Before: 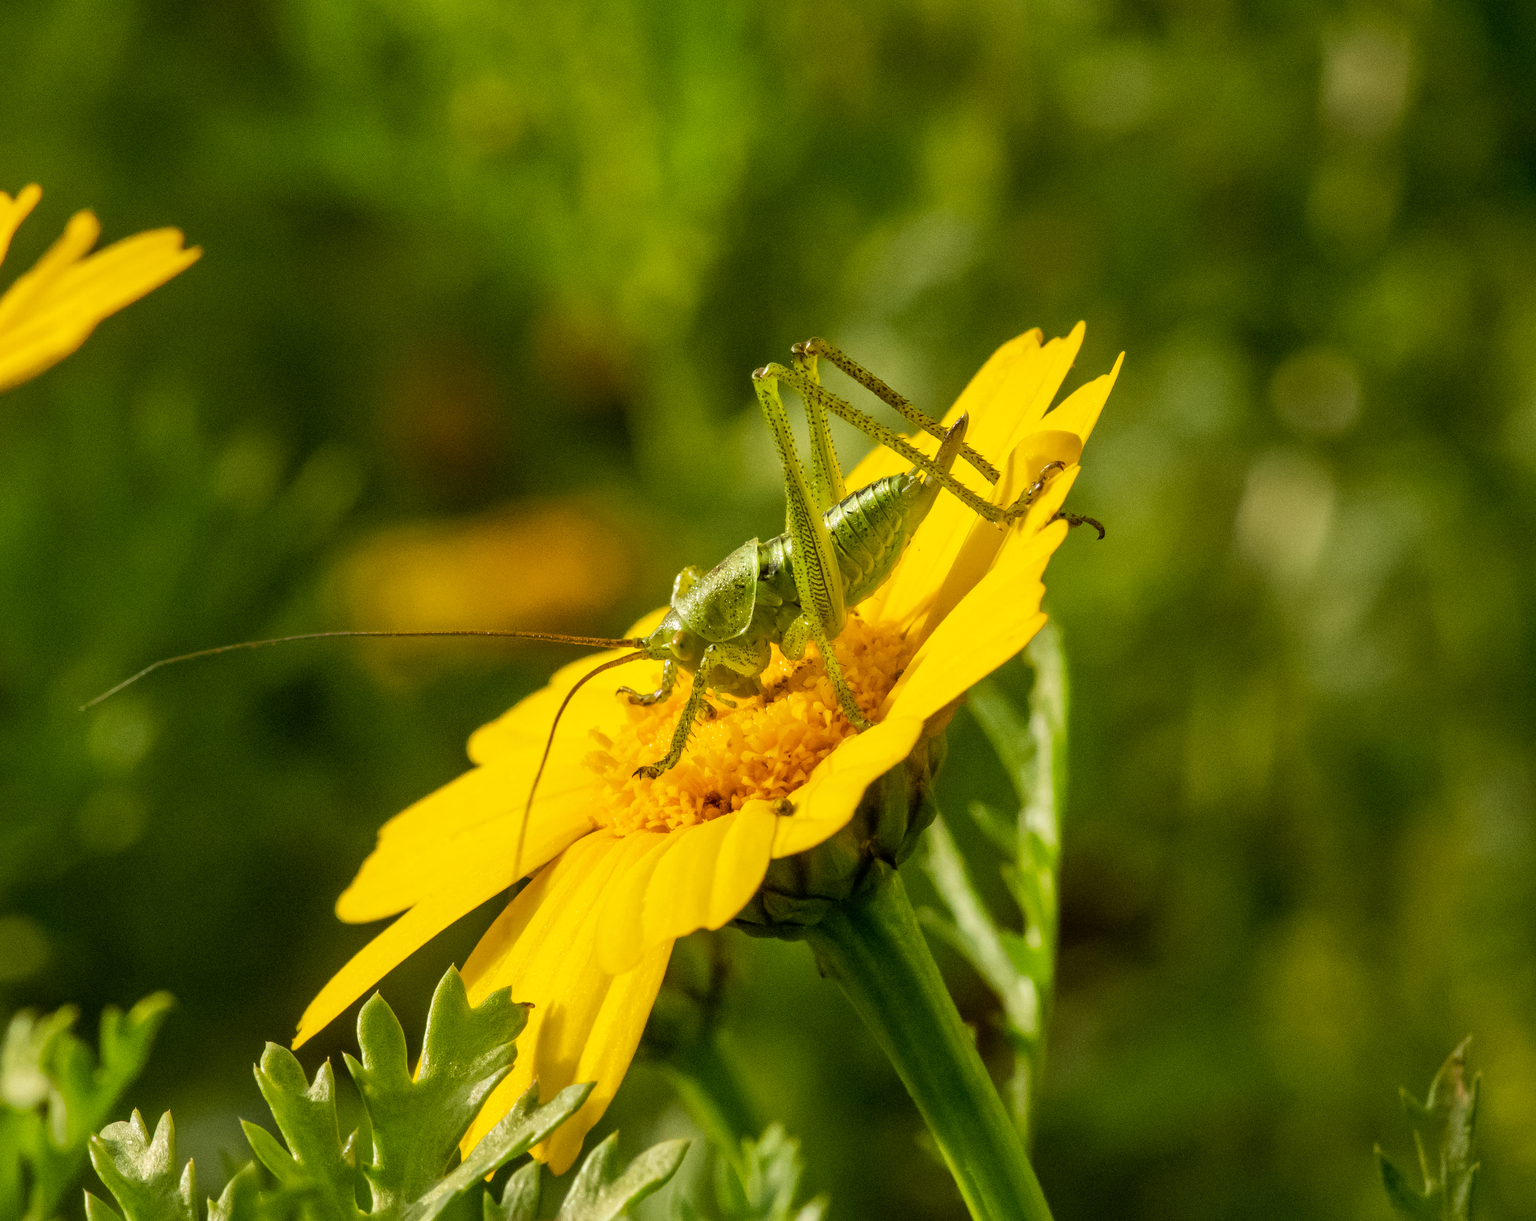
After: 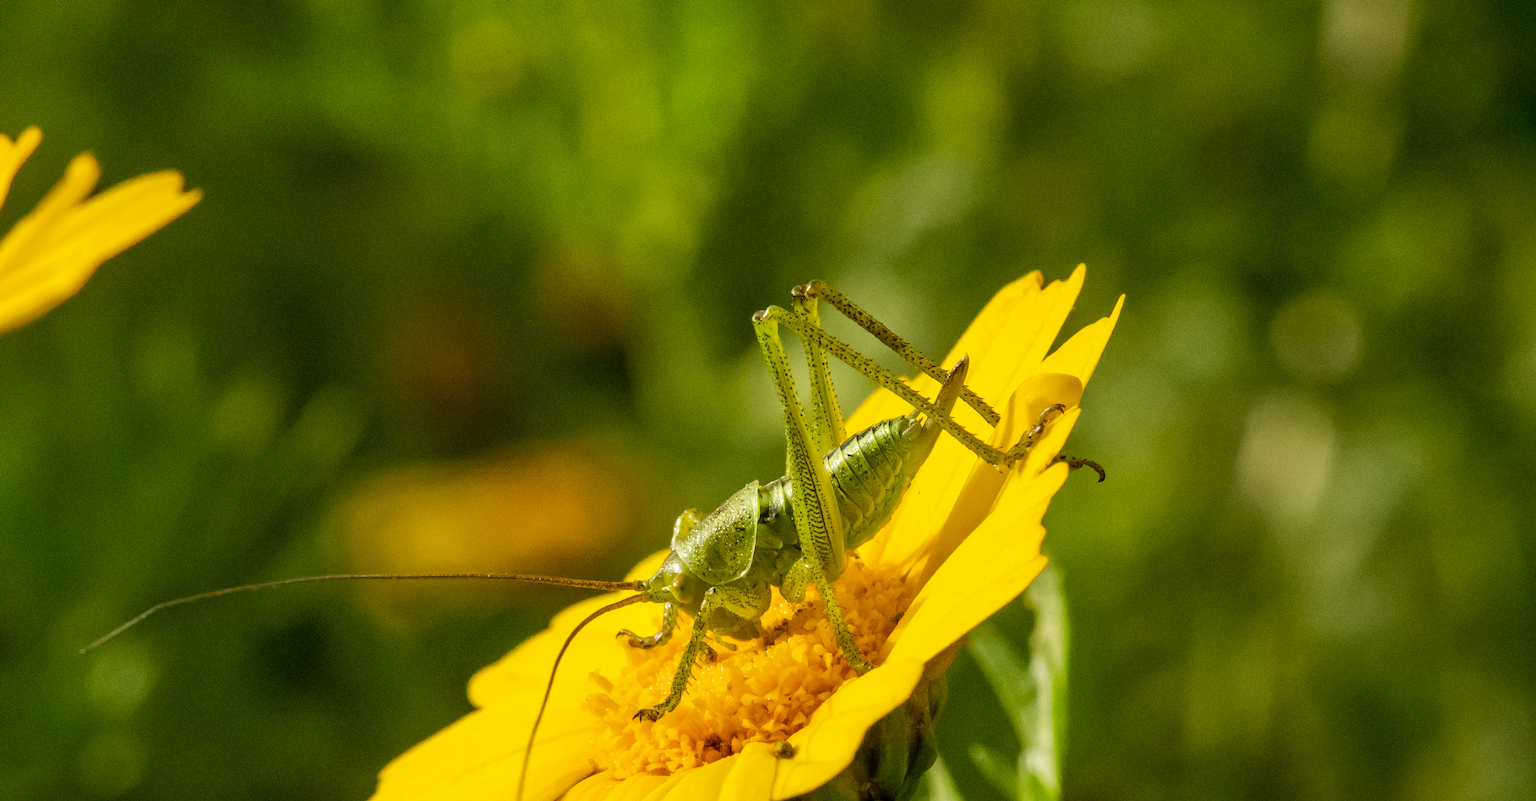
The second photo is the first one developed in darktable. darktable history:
crop and rotate: top 4.725%, bottom 29.63%
